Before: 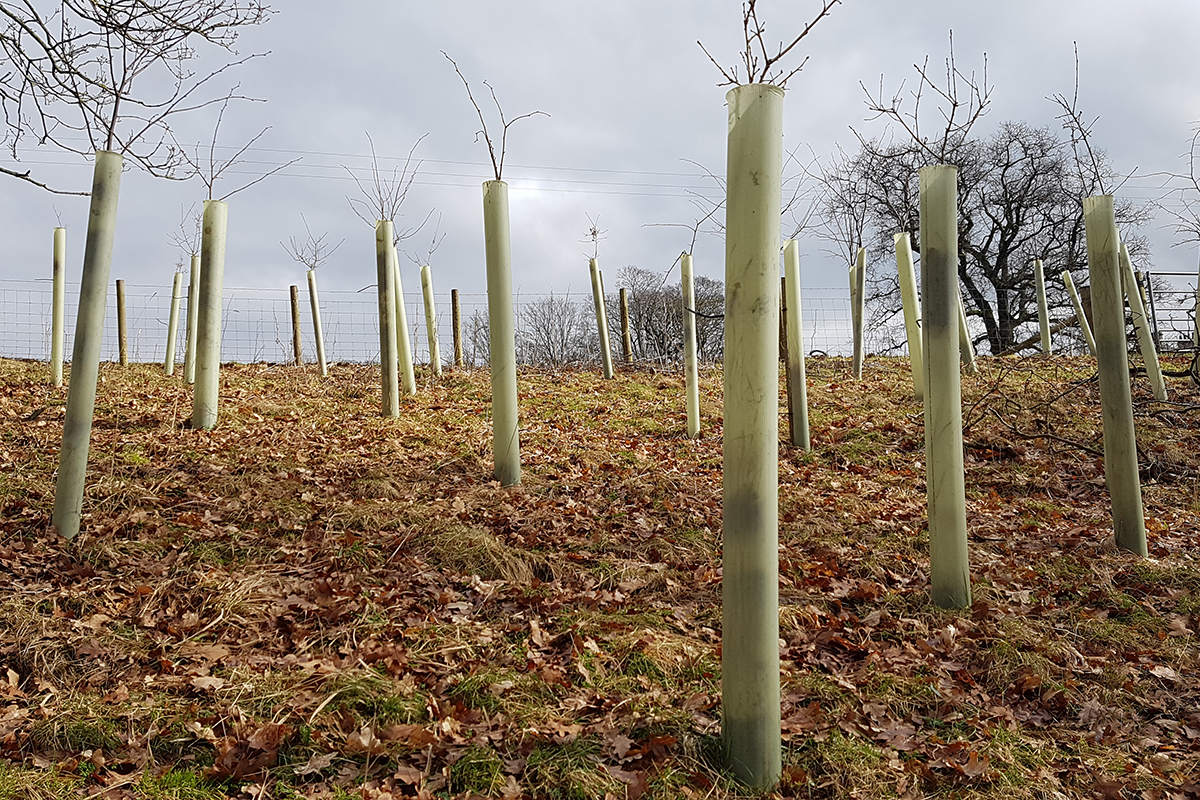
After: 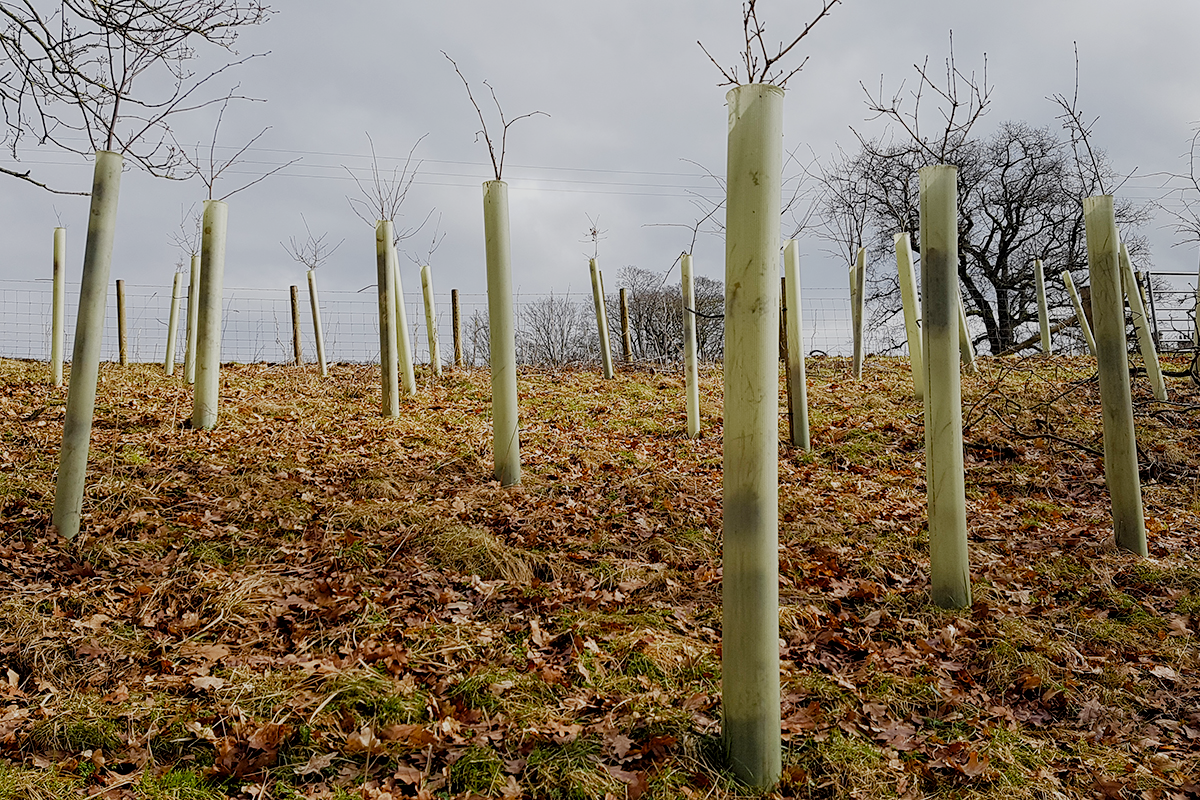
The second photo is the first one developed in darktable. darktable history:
filmic rgb: middle gray luminance 18.42%, black relative exposure -11.25 EV, white relative exposure 3.75 EV, threshold 6 EV, target black luminance 0%, hardness 5.87, latitude 57.4%, contrast 0.963, shadows ↔ highlights balance 49.98%, add noise in highlights 0, preserve chrominance luminance Y, color science v3 (2019), use custom middle-gray values true, iterations of high-quality reconstruction 0, contrast in highlights soft, enable highlight reconstruction true
color balance rgb: perceptual saturation grading › global saturation 20%, perceptual saturation grading › highlights -25%, perceptual saturation grading › shadows 25%
local contrast: highlights 100%, shadows 100%, detail 120%, midtone range 0.2
